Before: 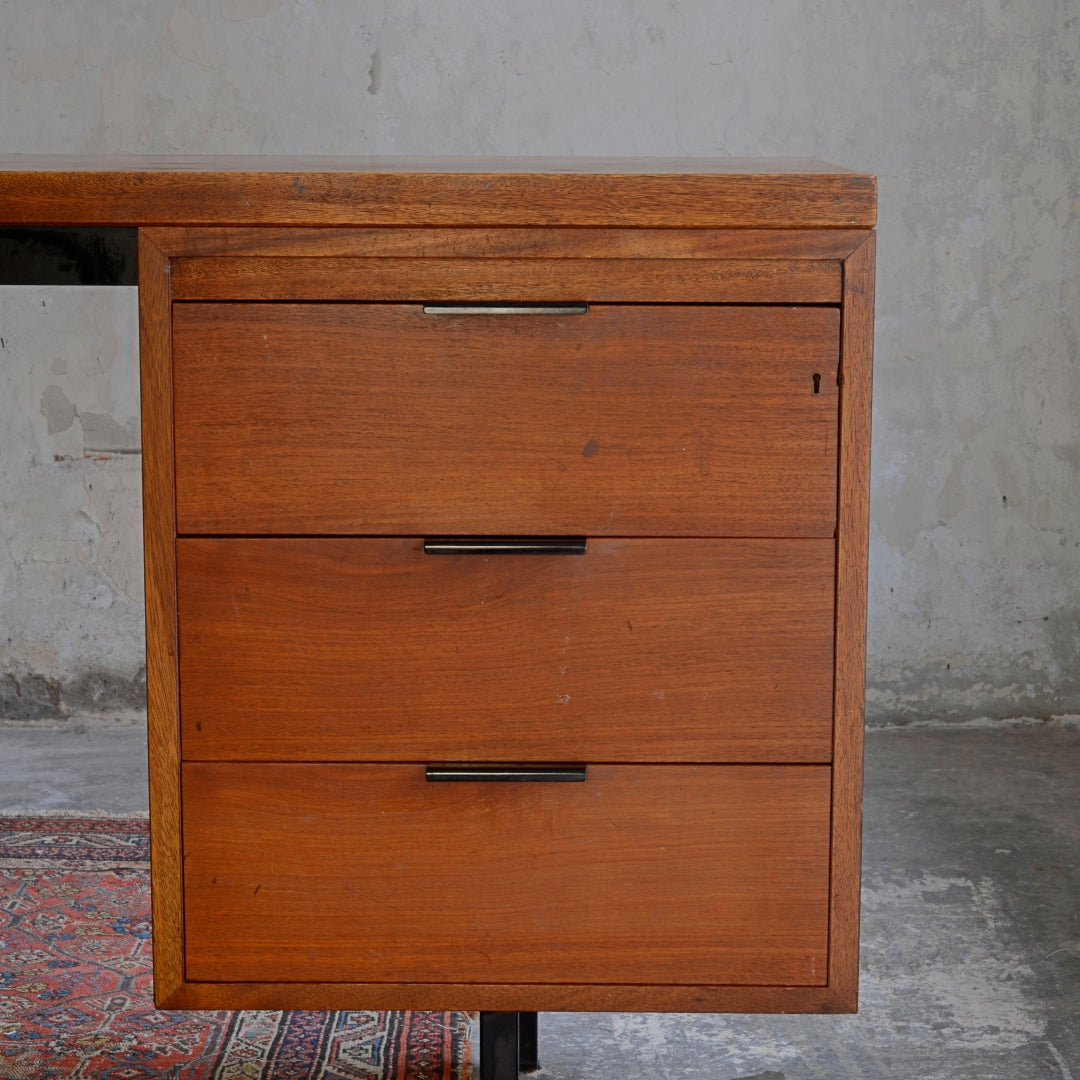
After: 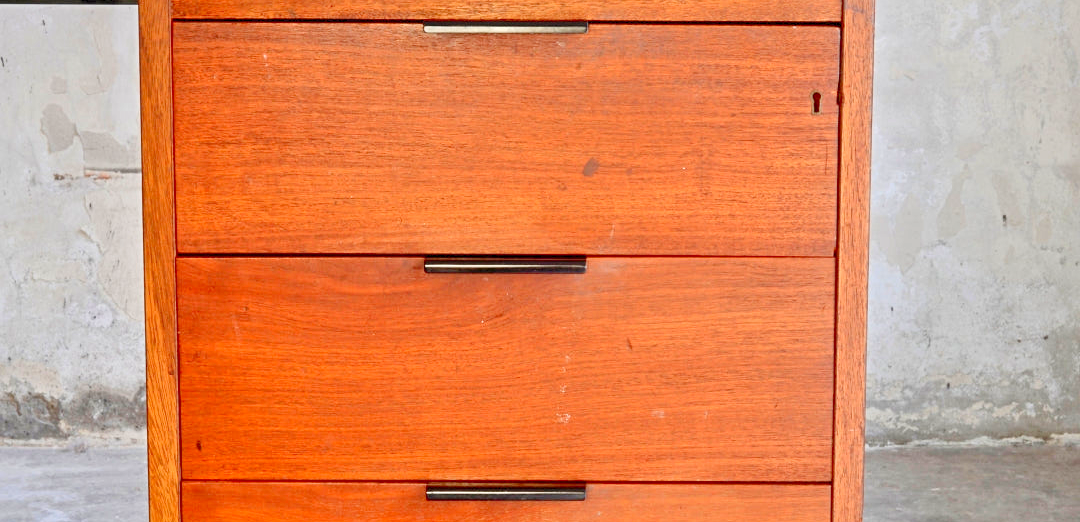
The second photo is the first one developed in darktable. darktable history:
crop and rotate: top 26.056%, bottom 25.543%
levels: levels [0.008, 0.318, 0.836]
local contrast: mode bilateral grid, contrast 20, coarseness 20, detail 150%, midtone range 0.2
